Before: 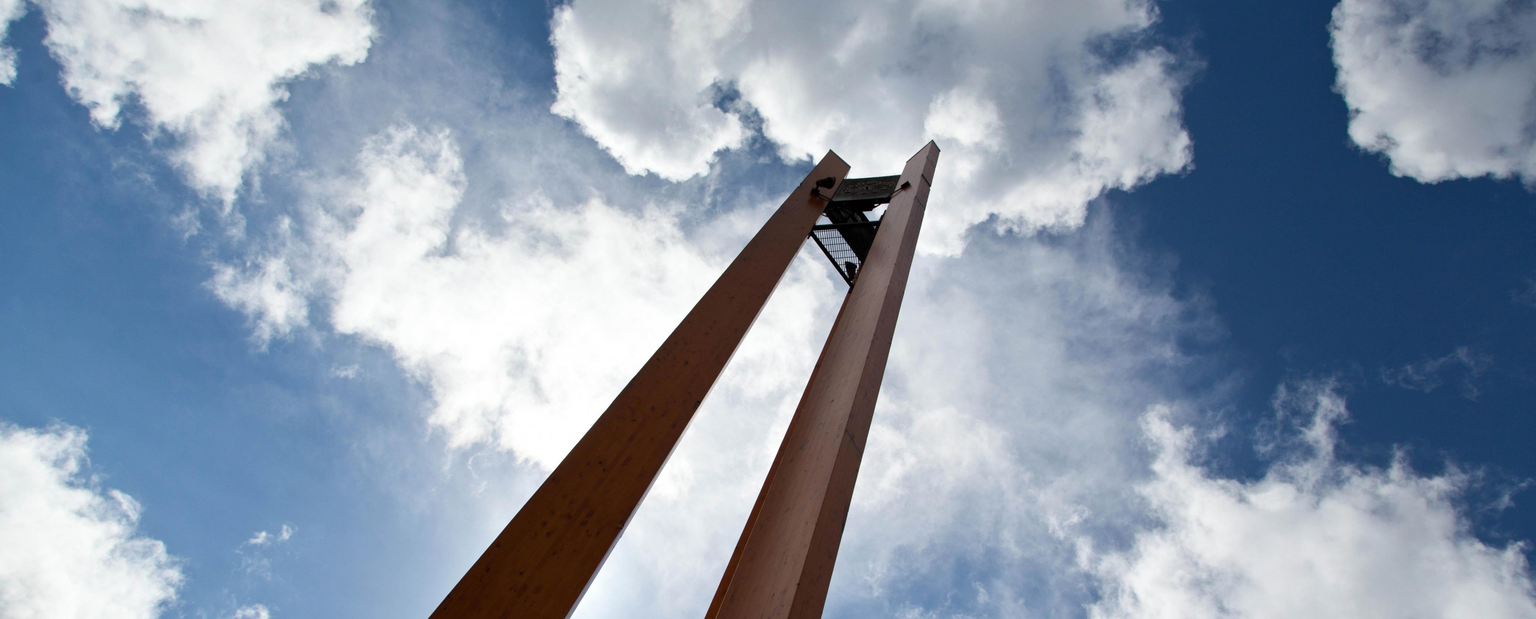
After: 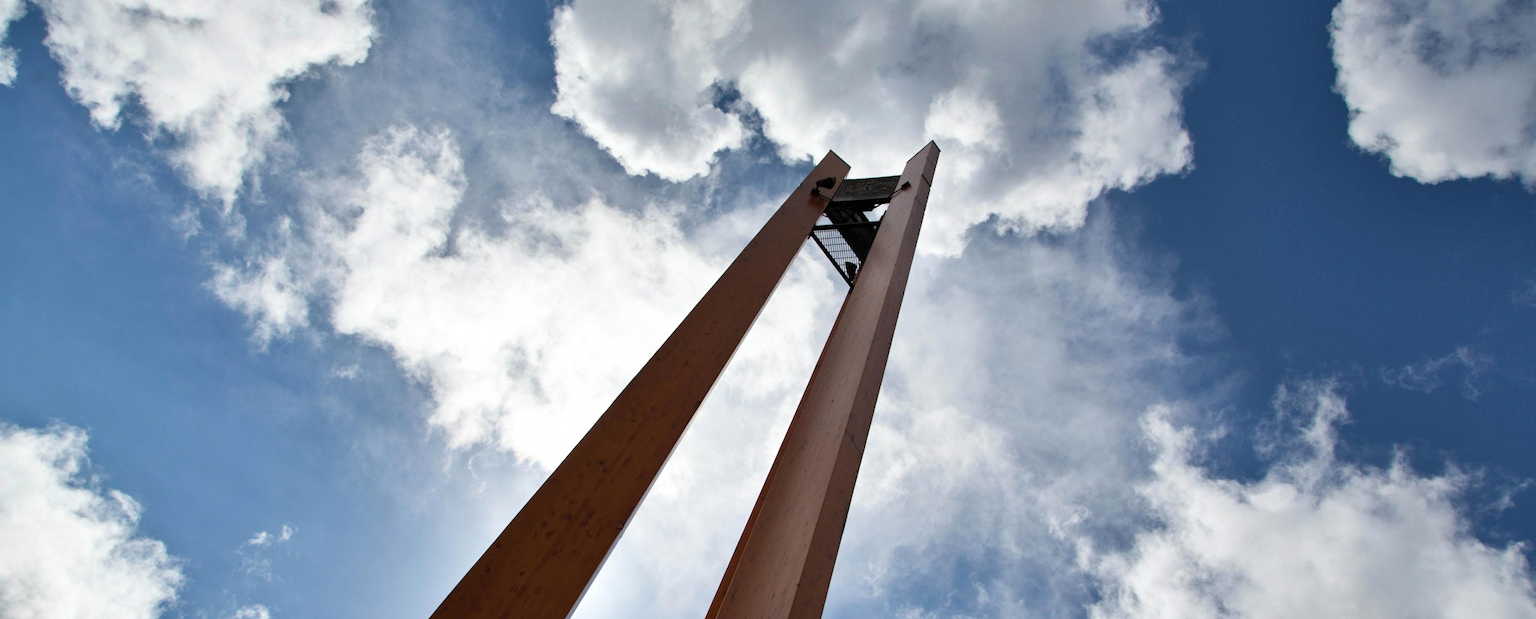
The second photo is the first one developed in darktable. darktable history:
contrast brightness saturation: contrast 0.05, brightness 0.06, saturation 0.01
shadows and highlights: soften with gaussian
